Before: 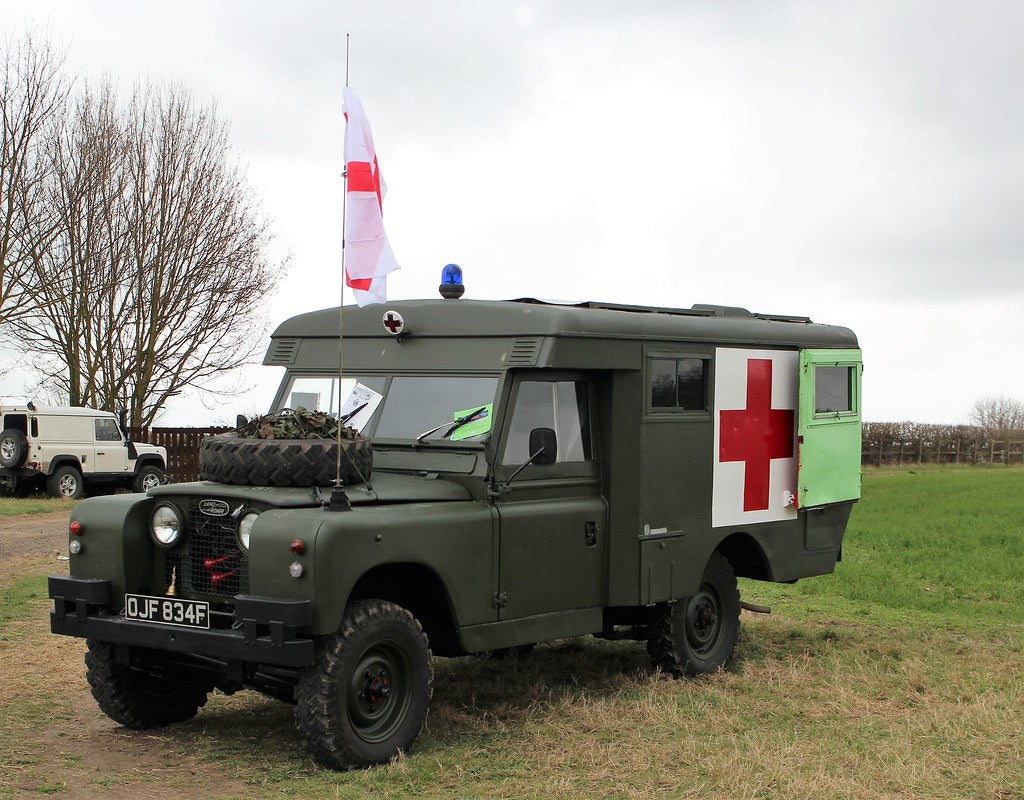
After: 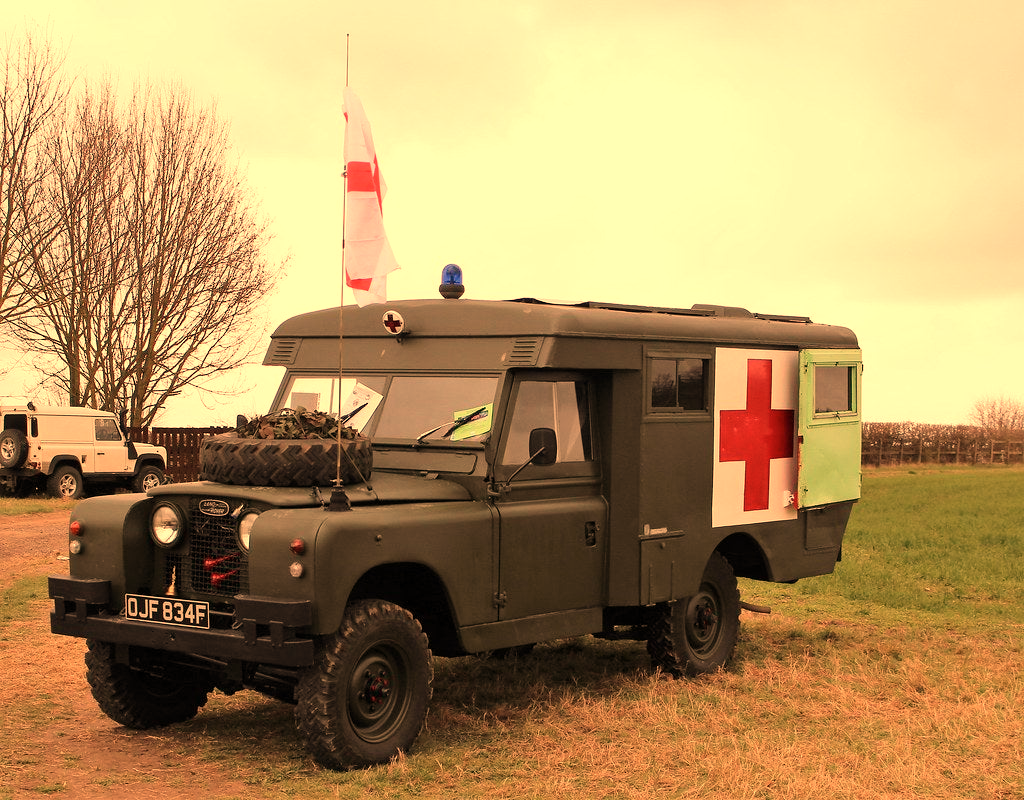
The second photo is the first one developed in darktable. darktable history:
white balance: red 1.467, blue 0.684
contrast brightness saturation: saturation -0.05
